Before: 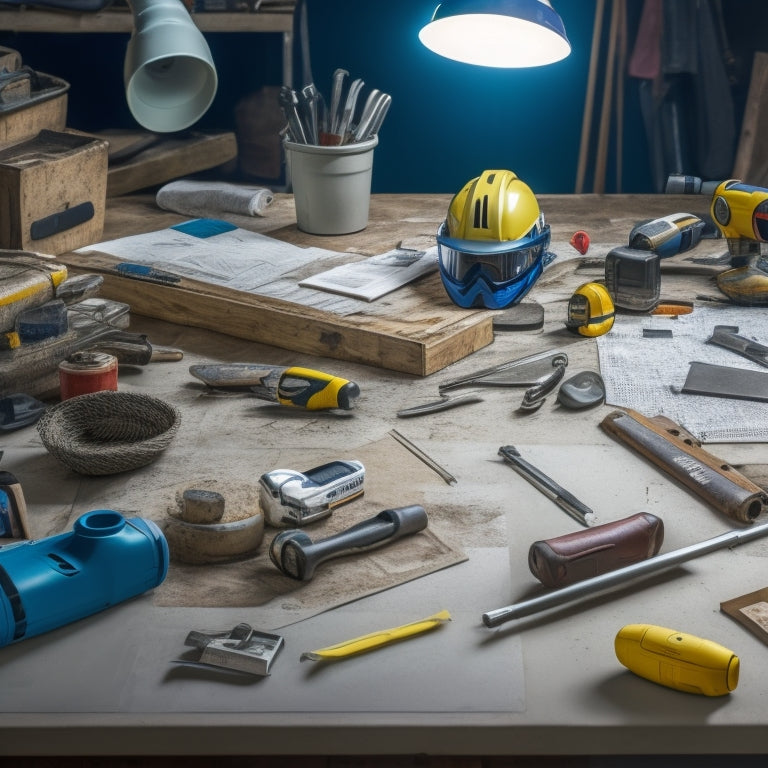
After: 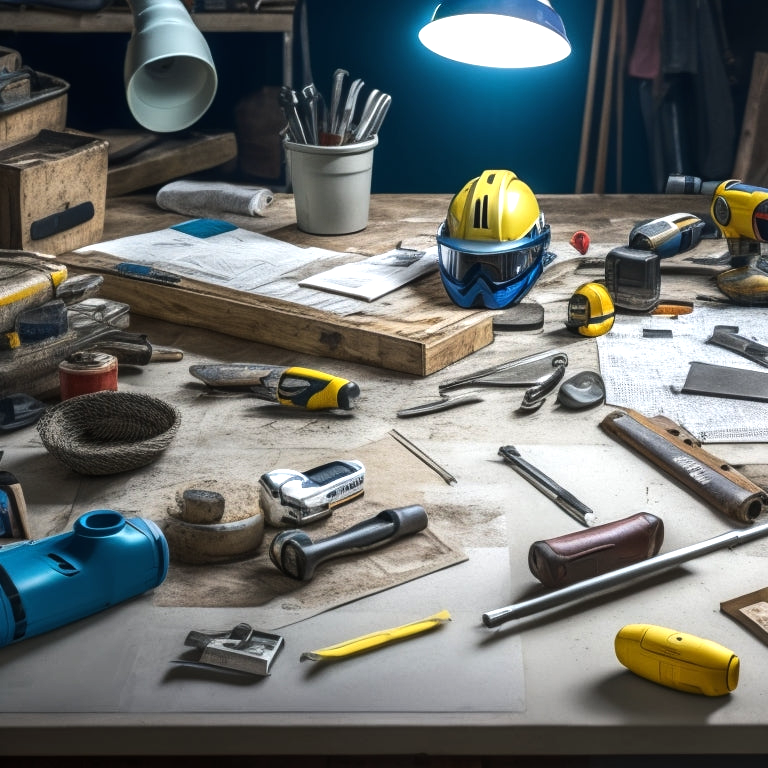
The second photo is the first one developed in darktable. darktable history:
tone equalizer: -8 EV -0.765 EV, -7 EV -0.731 EV, -6 EV -0.589 EV, -5 EV -0.414 EV, -3 EV 0.369 EV, -2 EV 0.6 EV, -1 EV 0.684 EV, +0 EV 0.751 EV, edges refinement/feathering 500, mask exposure compensation -1.57 EV, preserve details no
